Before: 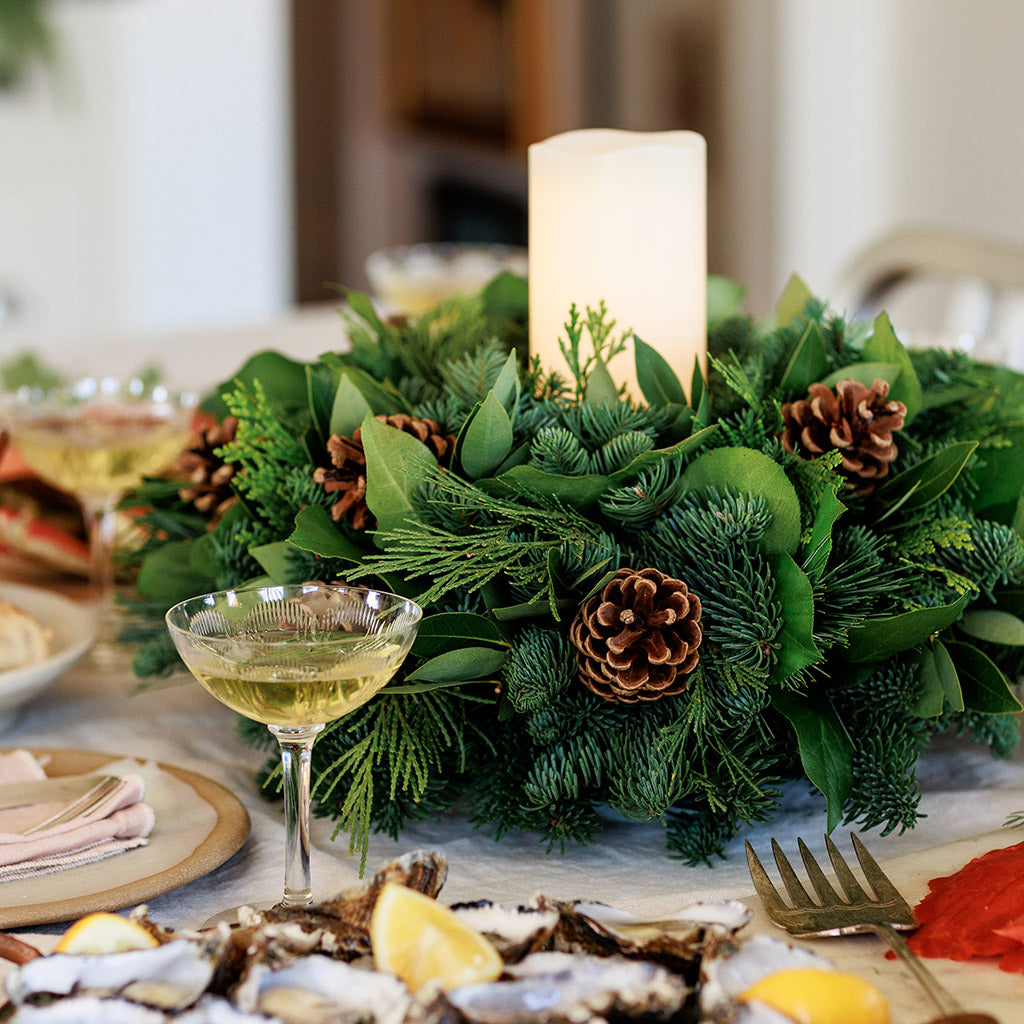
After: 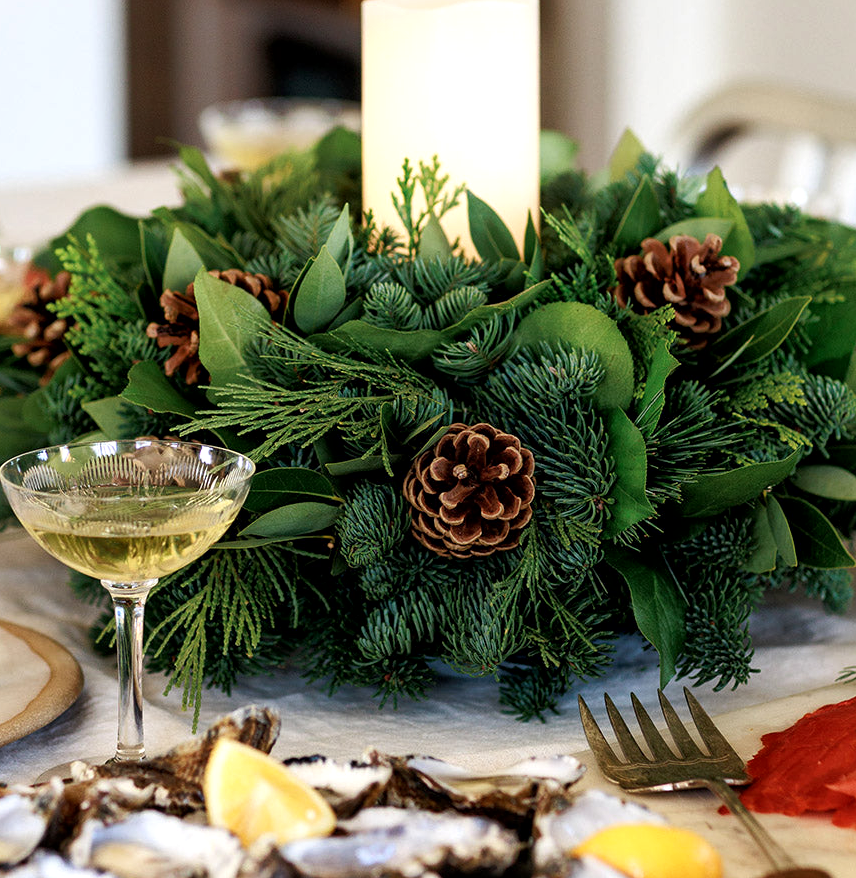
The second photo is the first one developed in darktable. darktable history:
tone equalizer: -8 EV -0.001 EV, -7 EV 0.001 EV, -6 EV -0.002 EV, -5 EV -0.003 EV, -4 EV -0.062 EV, -3 EV -0.222 EV, -2 EV -0.267 EV, -1 EV 0.105 EV, +0 EV 0.303 EV
crop: left 16.315%, top 14.246%
local contrast: mode bilateral grid, contrast 20, coarseness 50, detail 130%, midtone range 0.2
exposure: exposure 0 EV, compensate highlight preservation false
white balance: emerald 1
